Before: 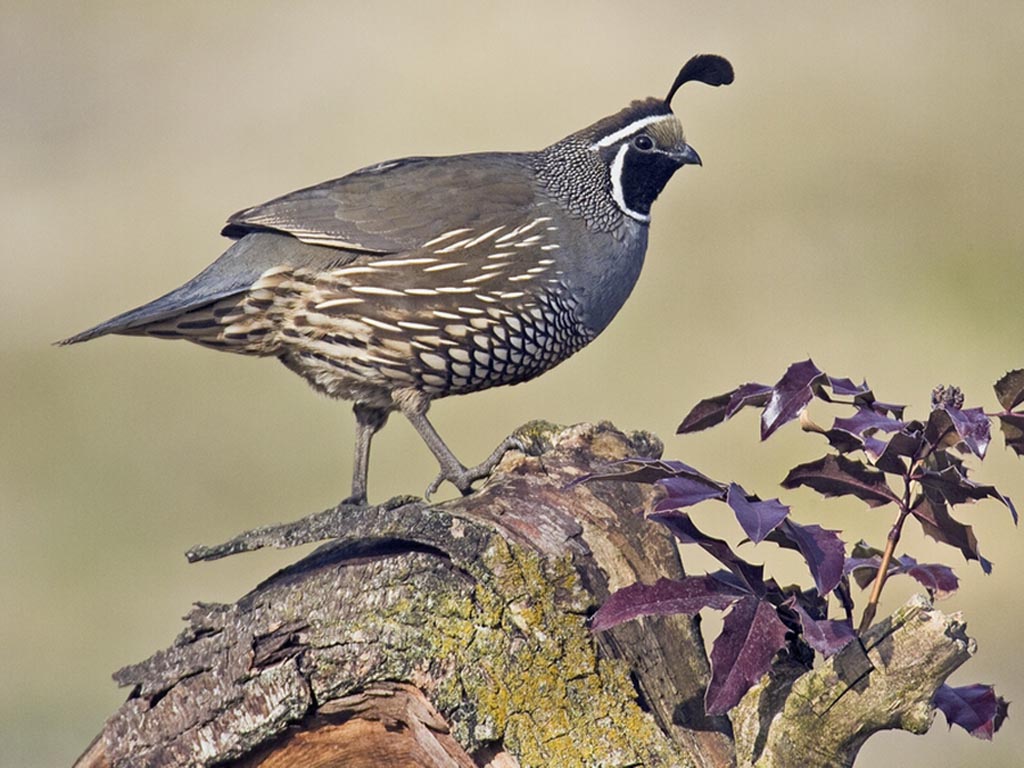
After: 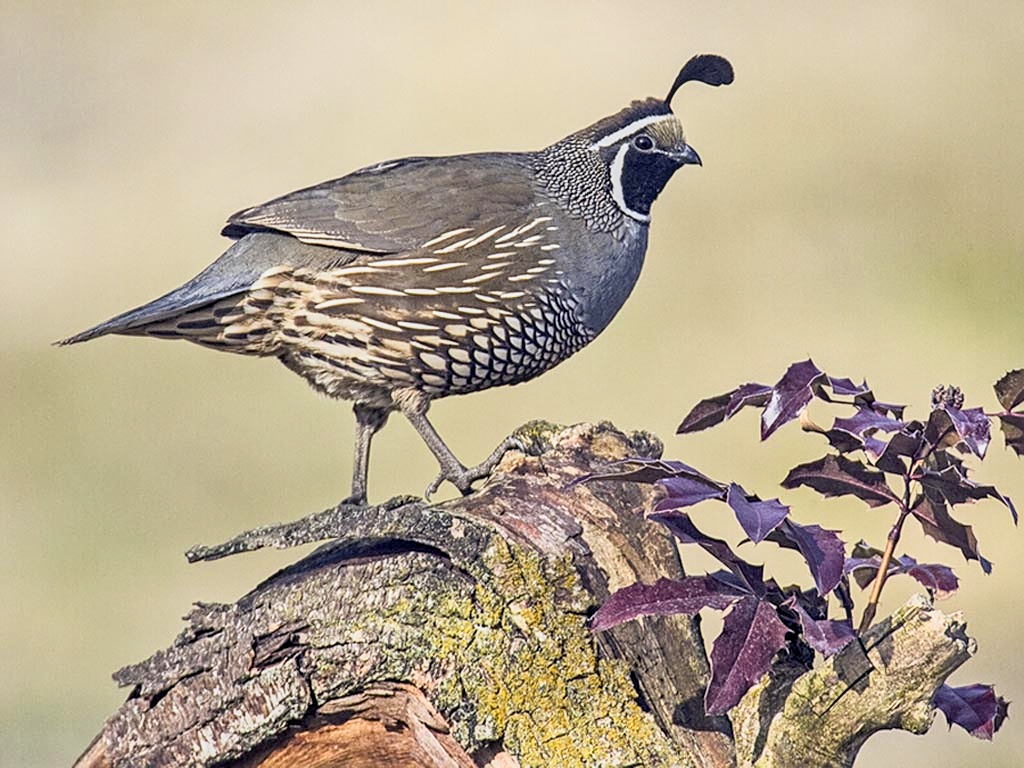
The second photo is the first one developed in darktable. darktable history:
base curve: curves: ch0 [(0, 0) (0.088, 0.125) (0.176, 0.251) (0.354, 0.501) (0.613, 0.749) (1, 0.877)]
sharpen: amount 0.494
local contrast: on, module defaults
